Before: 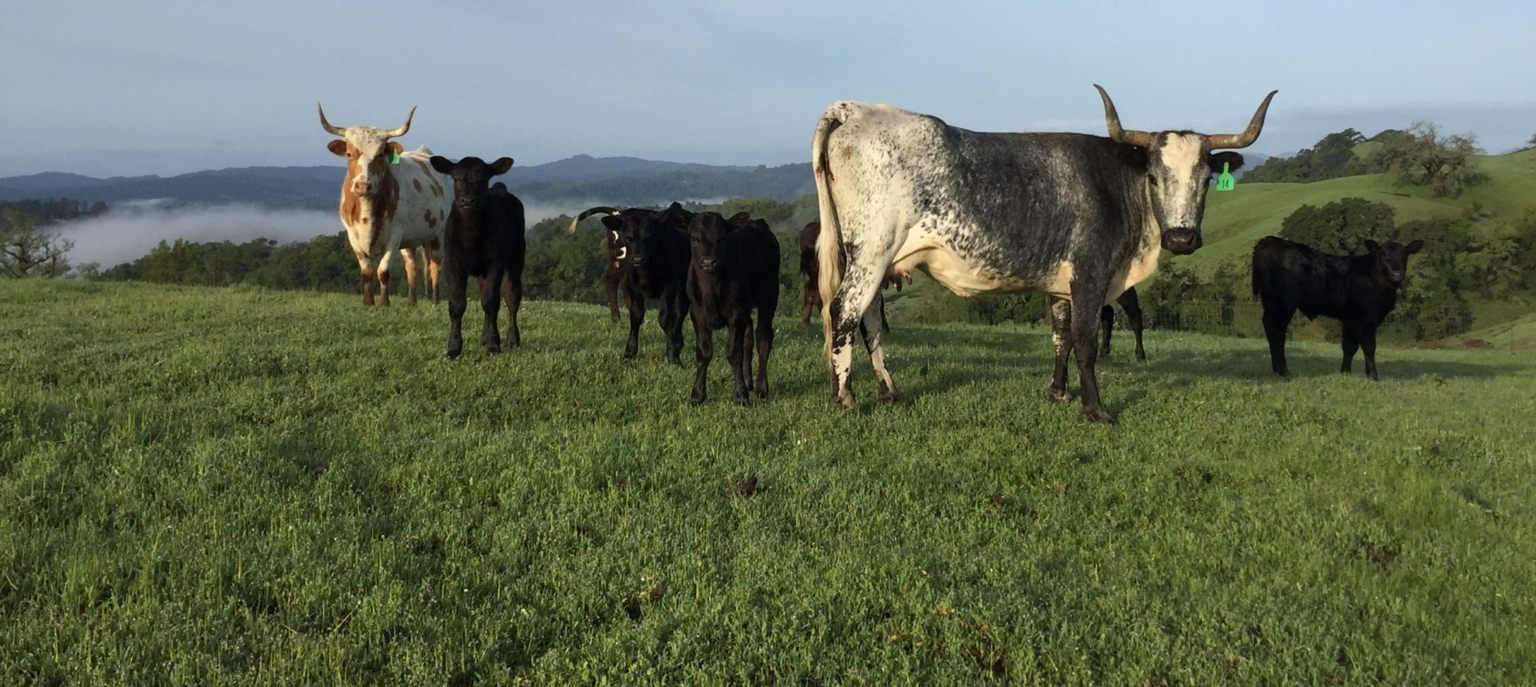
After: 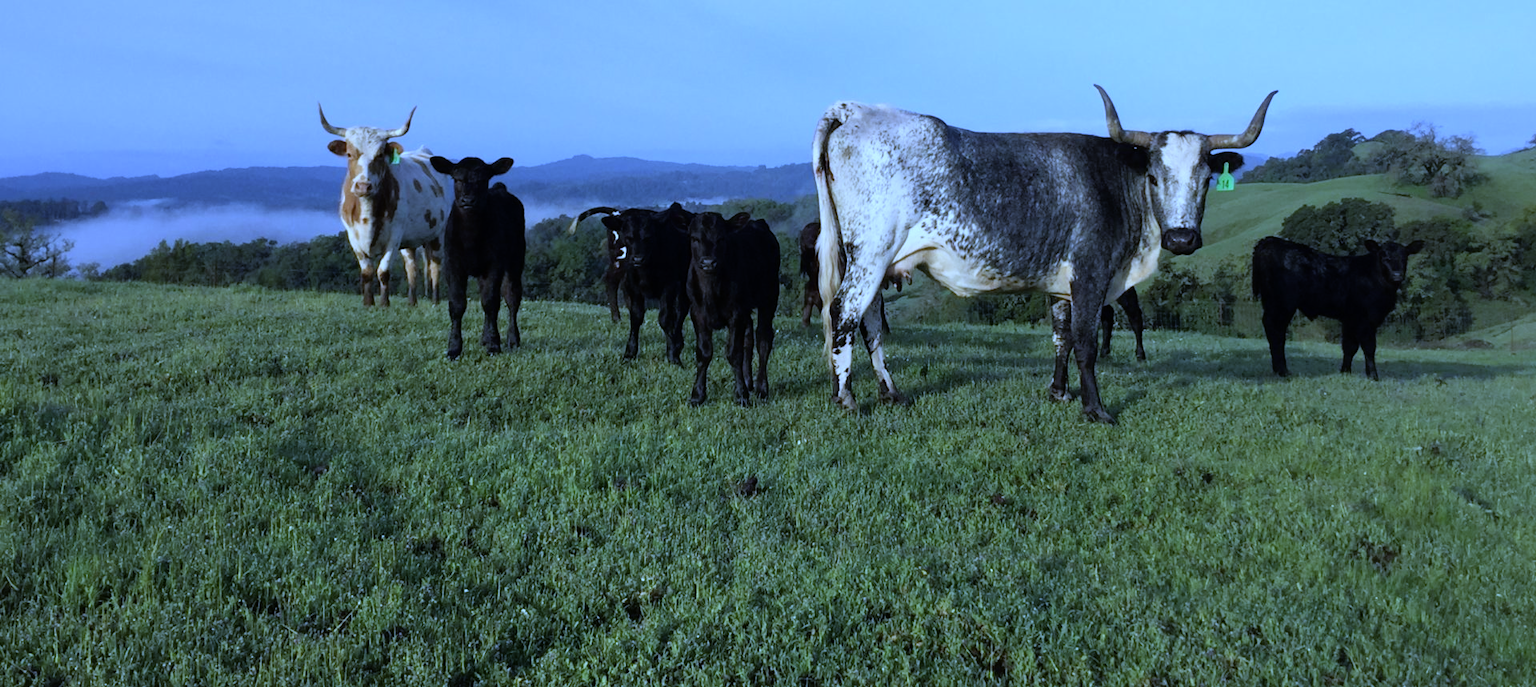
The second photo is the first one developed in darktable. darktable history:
white balance: red 0.766, blue 1.537
rgb curve: curves: ch0 [(0, 0) (0.136, 0.078) (0.262, 0.245) (0.414, 0.42) (1, 1)], compensate middle gray true, preserve colors basic power
